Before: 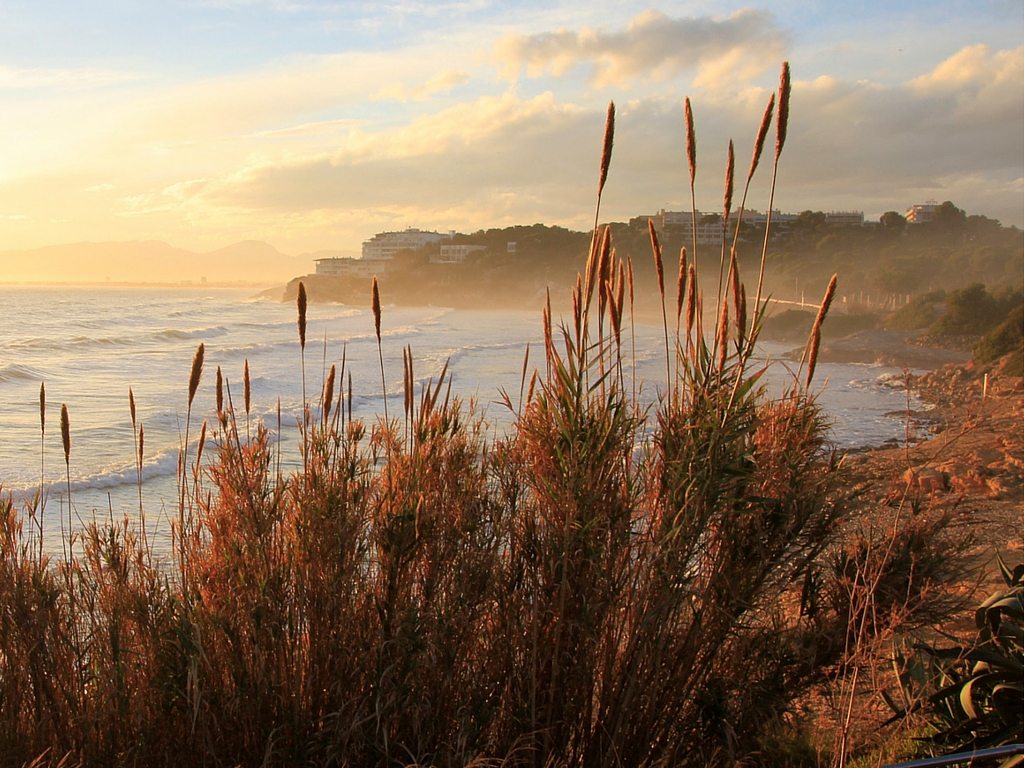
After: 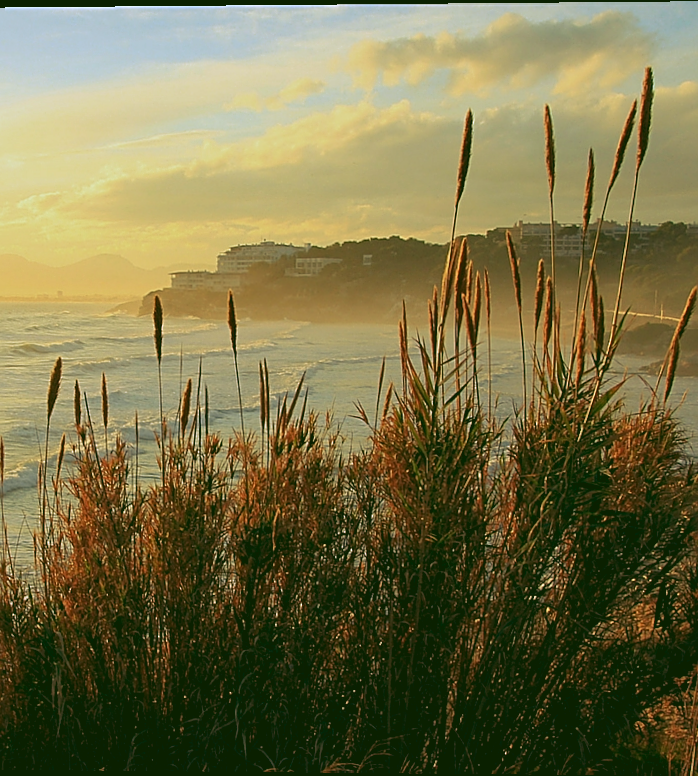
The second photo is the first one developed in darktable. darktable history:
rgb curve: curves: ch0 [(0.123, 0.061) (0.995, 0.887)]; ch1 [(0.06, 0.116) (1, 0.906)]; ch2 [(0, 0) (0.824, 0.69) (1, 1)], mode RGB, independent channels, compensate middle gray true
crop and rotate: left 14.385%, right 18.948%
rotate and perspective: lens shift (vertical) 0.048, lens shift (horizontal) -0.024, automatic cropping off
sharpen: on, module defaults
